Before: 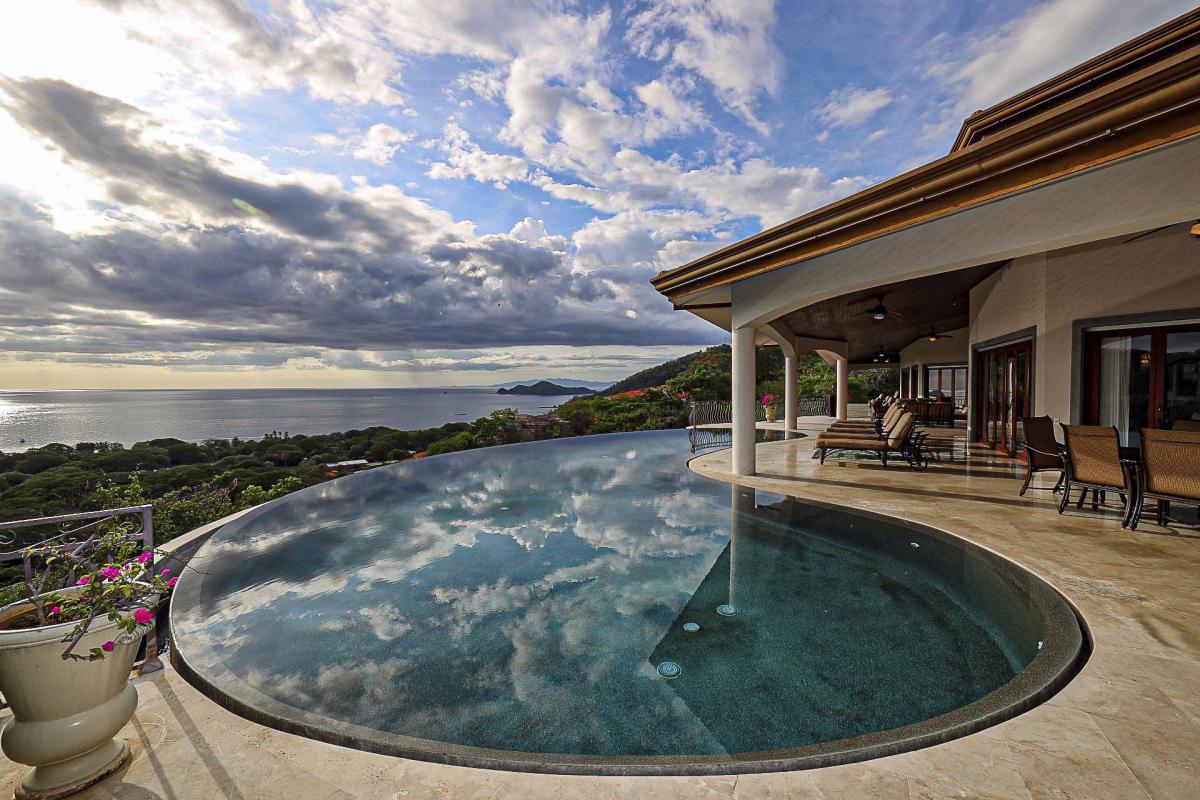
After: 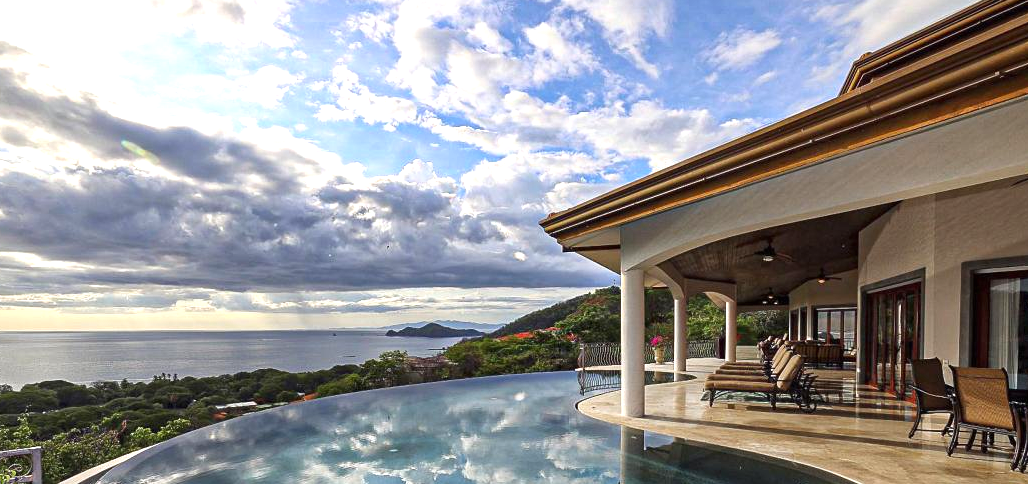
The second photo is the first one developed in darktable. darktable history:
crop and rotate: left 9.314%, top 7.353%, right 5.001%, bottom 32.087%
exposure: black level correction 0, exposure 0.696 EV, compensate highlight preservation false
